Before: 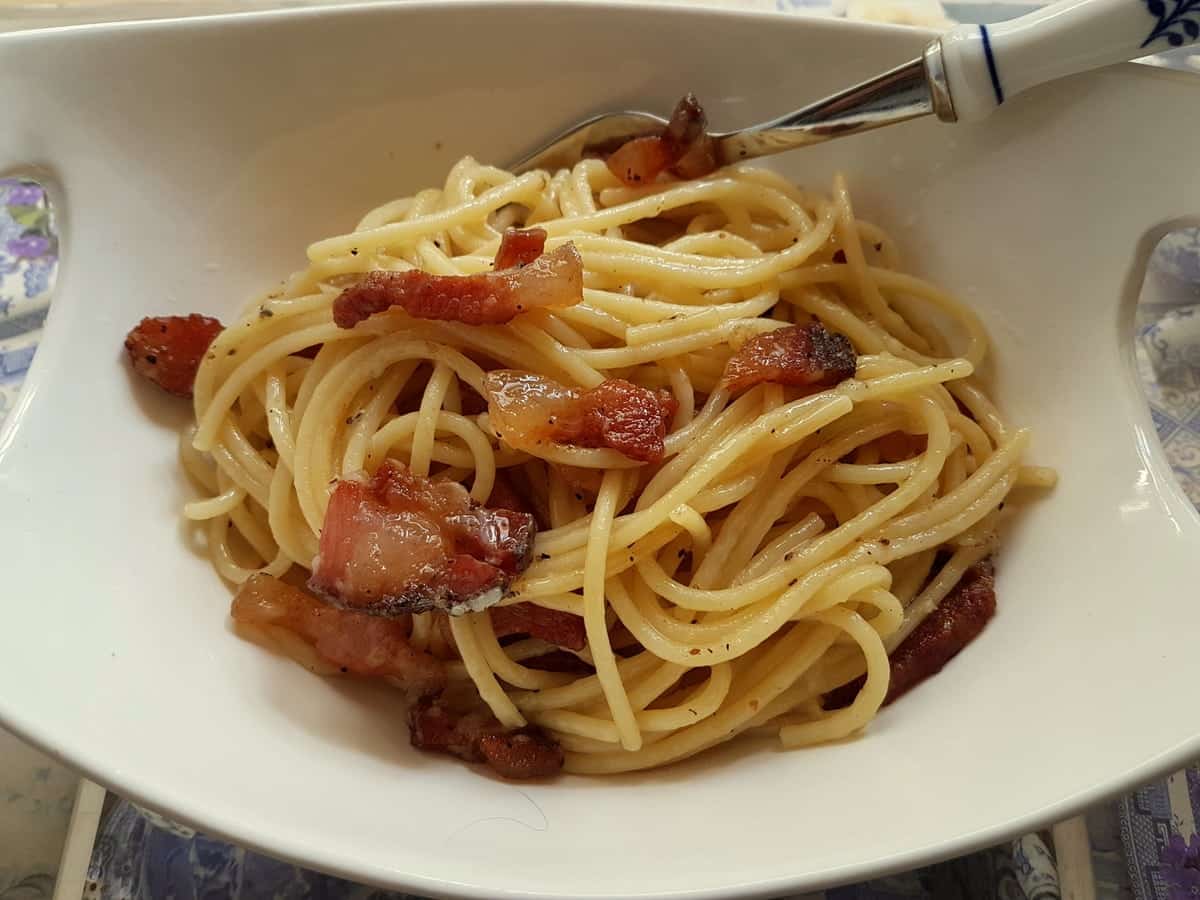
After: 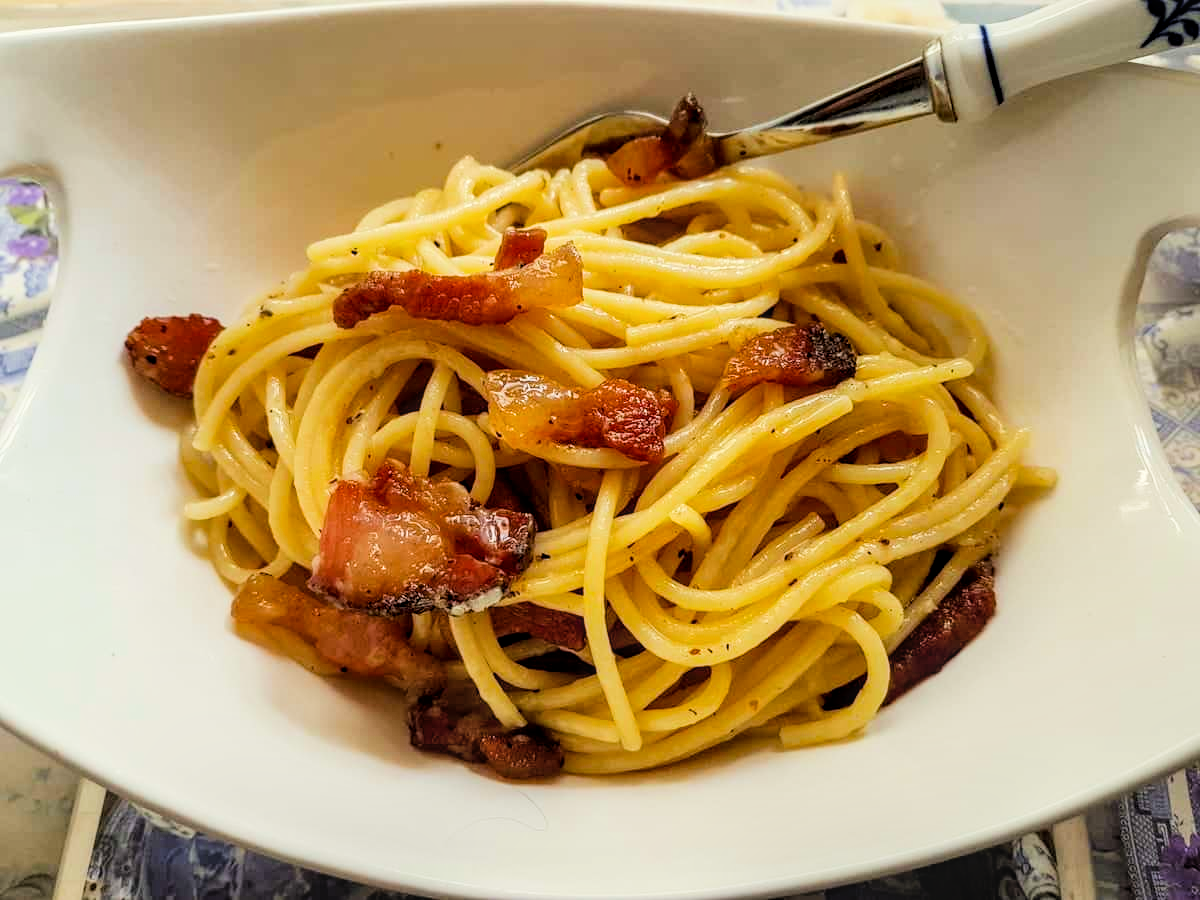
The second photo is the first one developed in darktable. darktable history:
exposure "scene-referred default": black level correction 0, exposure 0.7 EV, compensate exposure bias true, compensate highlight preservation false
color balance rgb: perceptual saturation grading › global saturation 20%, global vibrance 20%
filmic rgb: black relative exposure -5 EV, hardness 2.88, contrast 1.3
local contrast: on, module defaults
